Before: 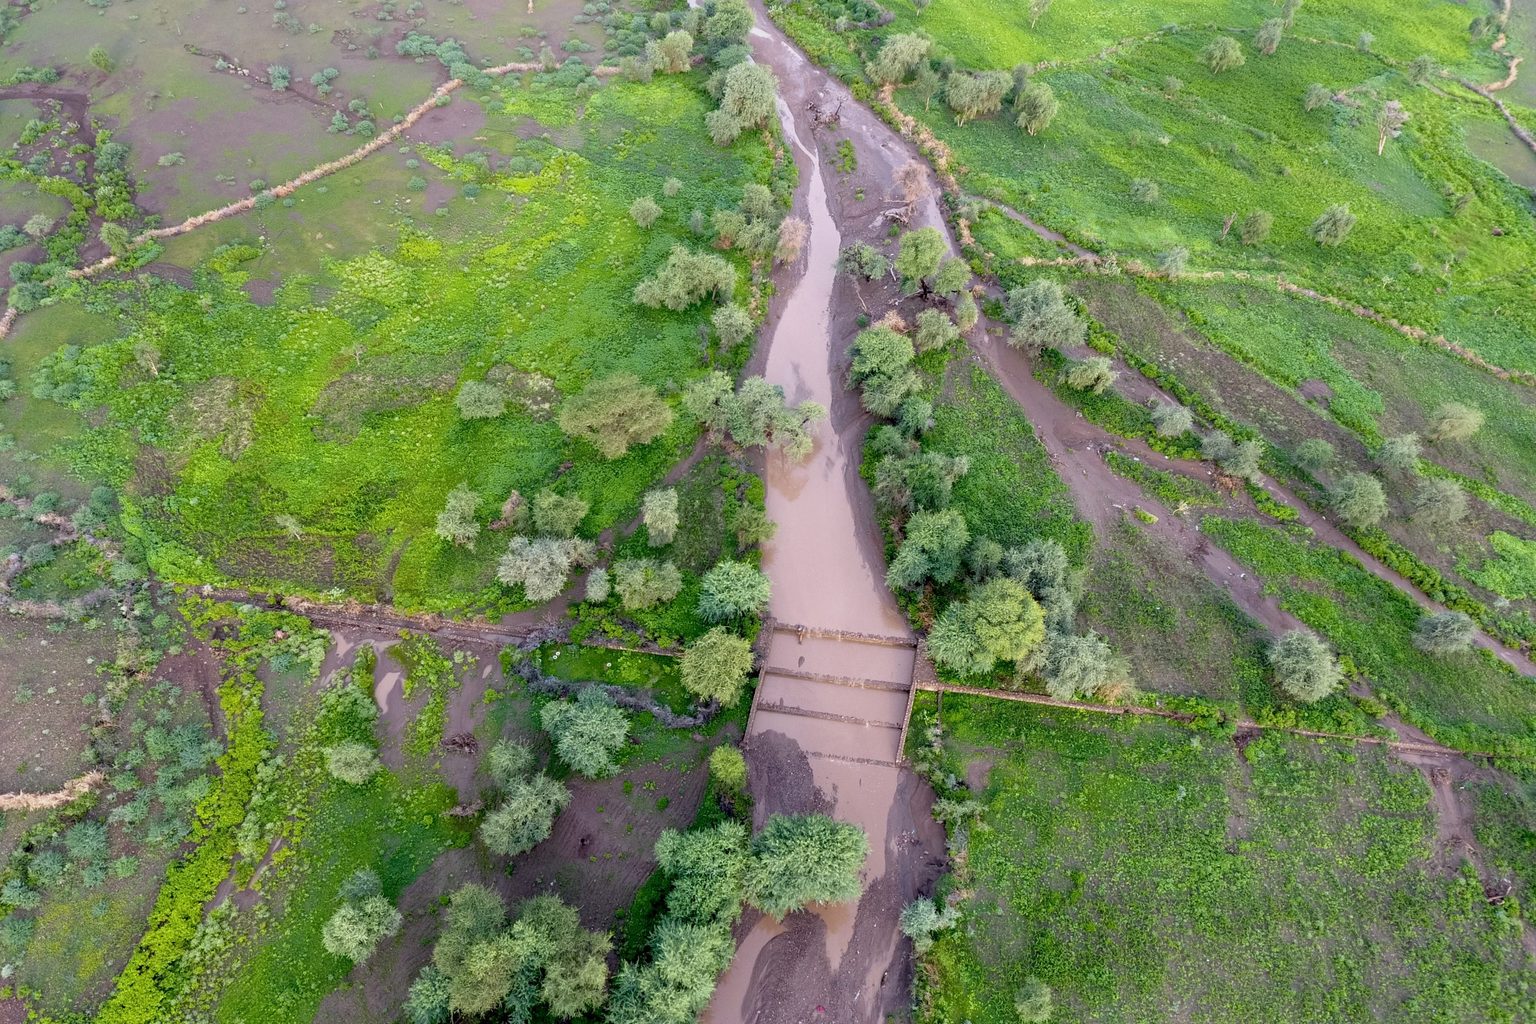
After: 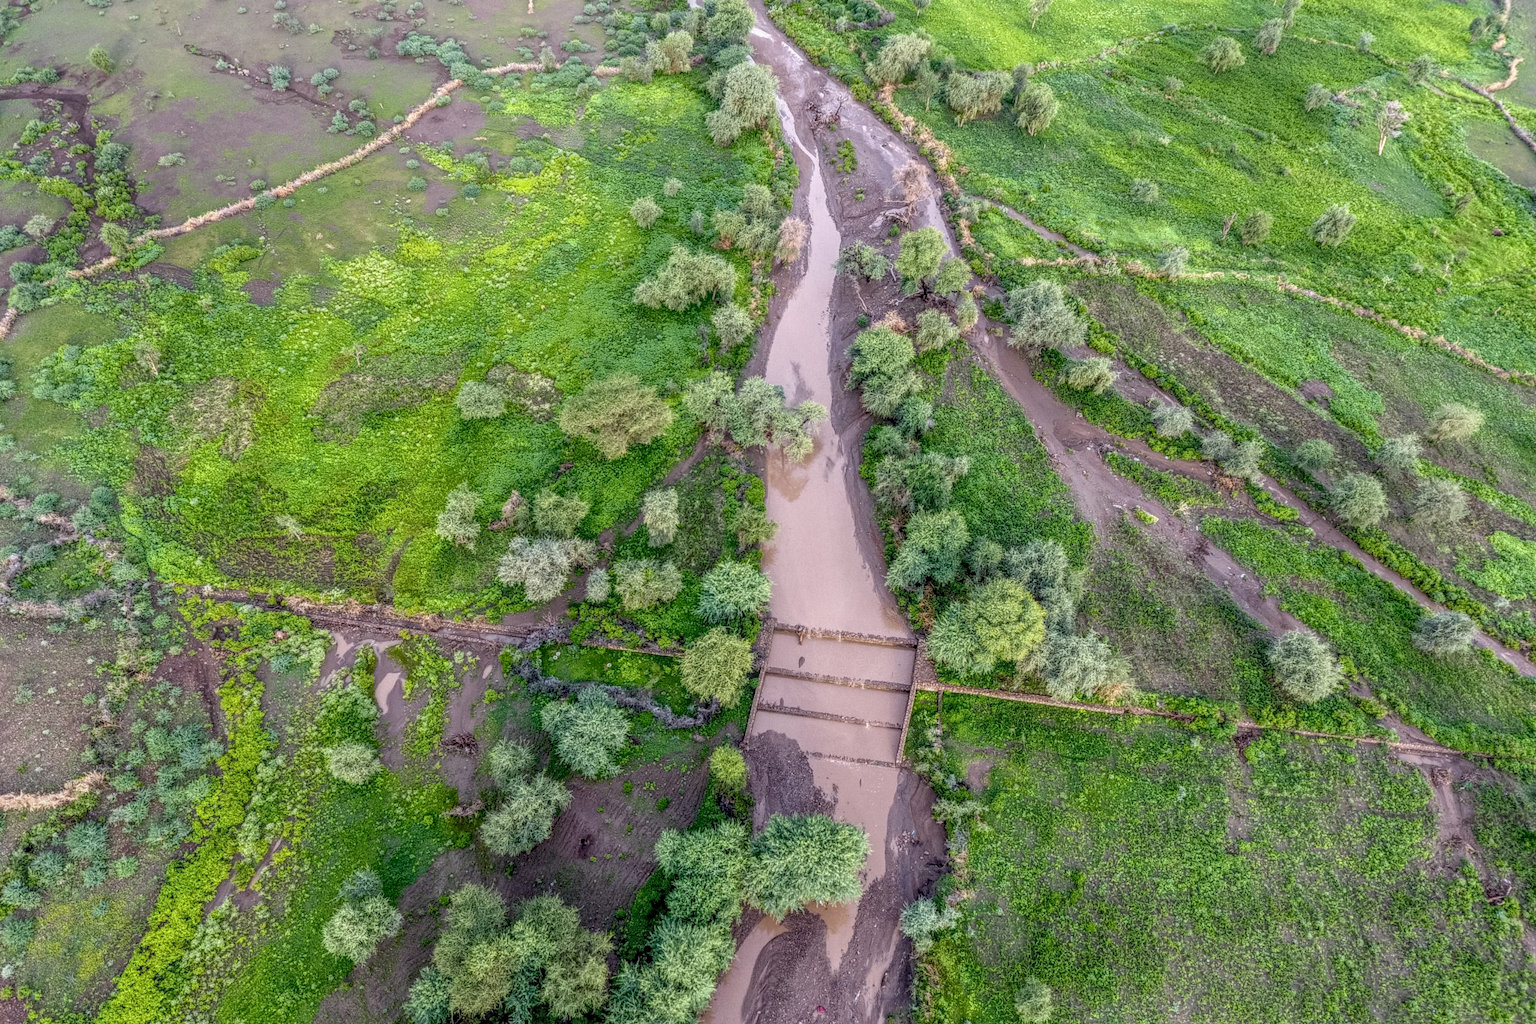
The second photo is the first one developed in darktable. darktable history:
local contrast: highlights 4%, shadows 4%, detail 201%, midtone range 0.25
